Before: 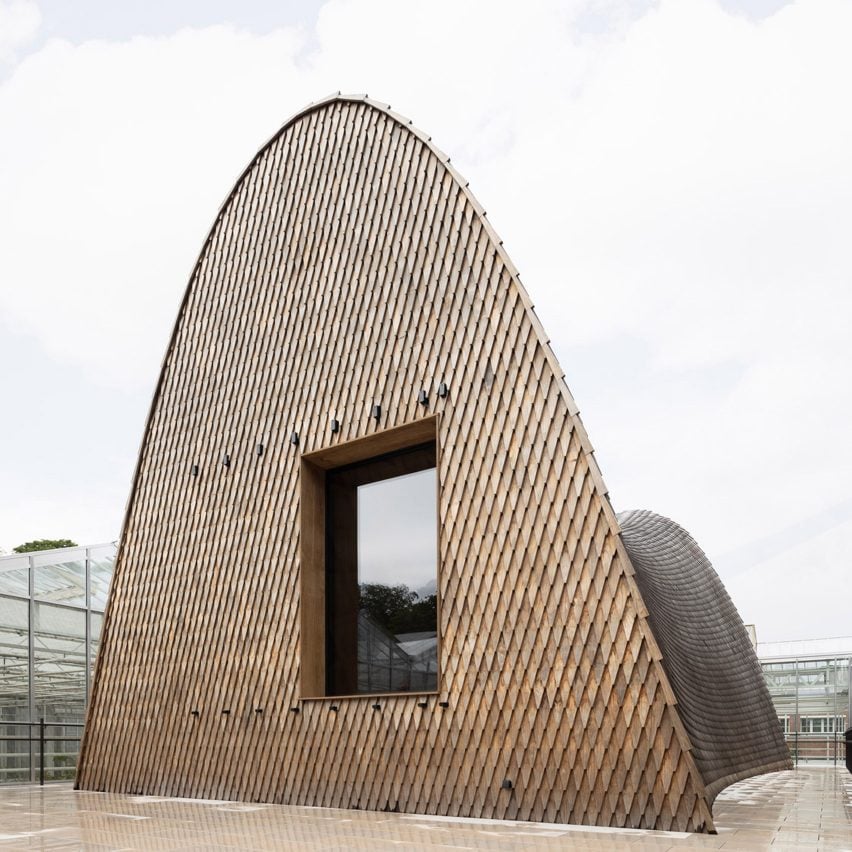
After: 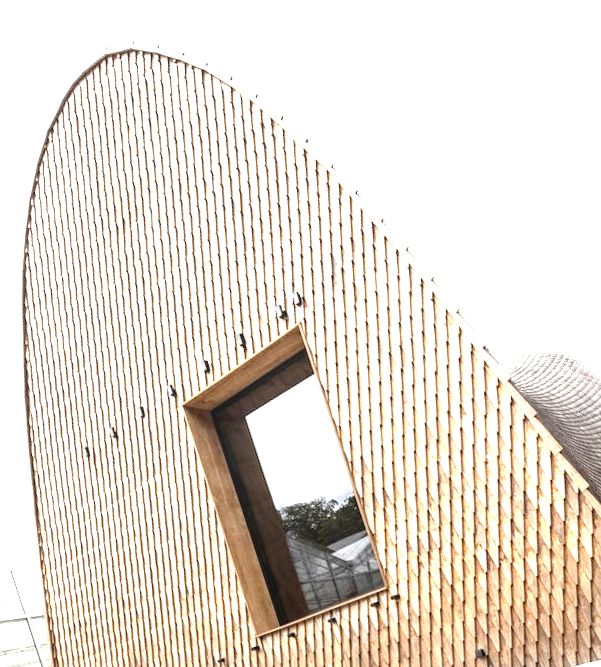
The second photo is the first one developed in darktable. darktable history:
shadows and highlights: shadows -11.57, white point adjustment 3.88, highlights 27.17
crop and rotate: angle 18.05°, left 6.829%, right 4.12%, bottom 1.177%
exposure: black level correction 0.001, exposure 1.399 EV, compensate highlight preservation false
local contrast: detail 130%
